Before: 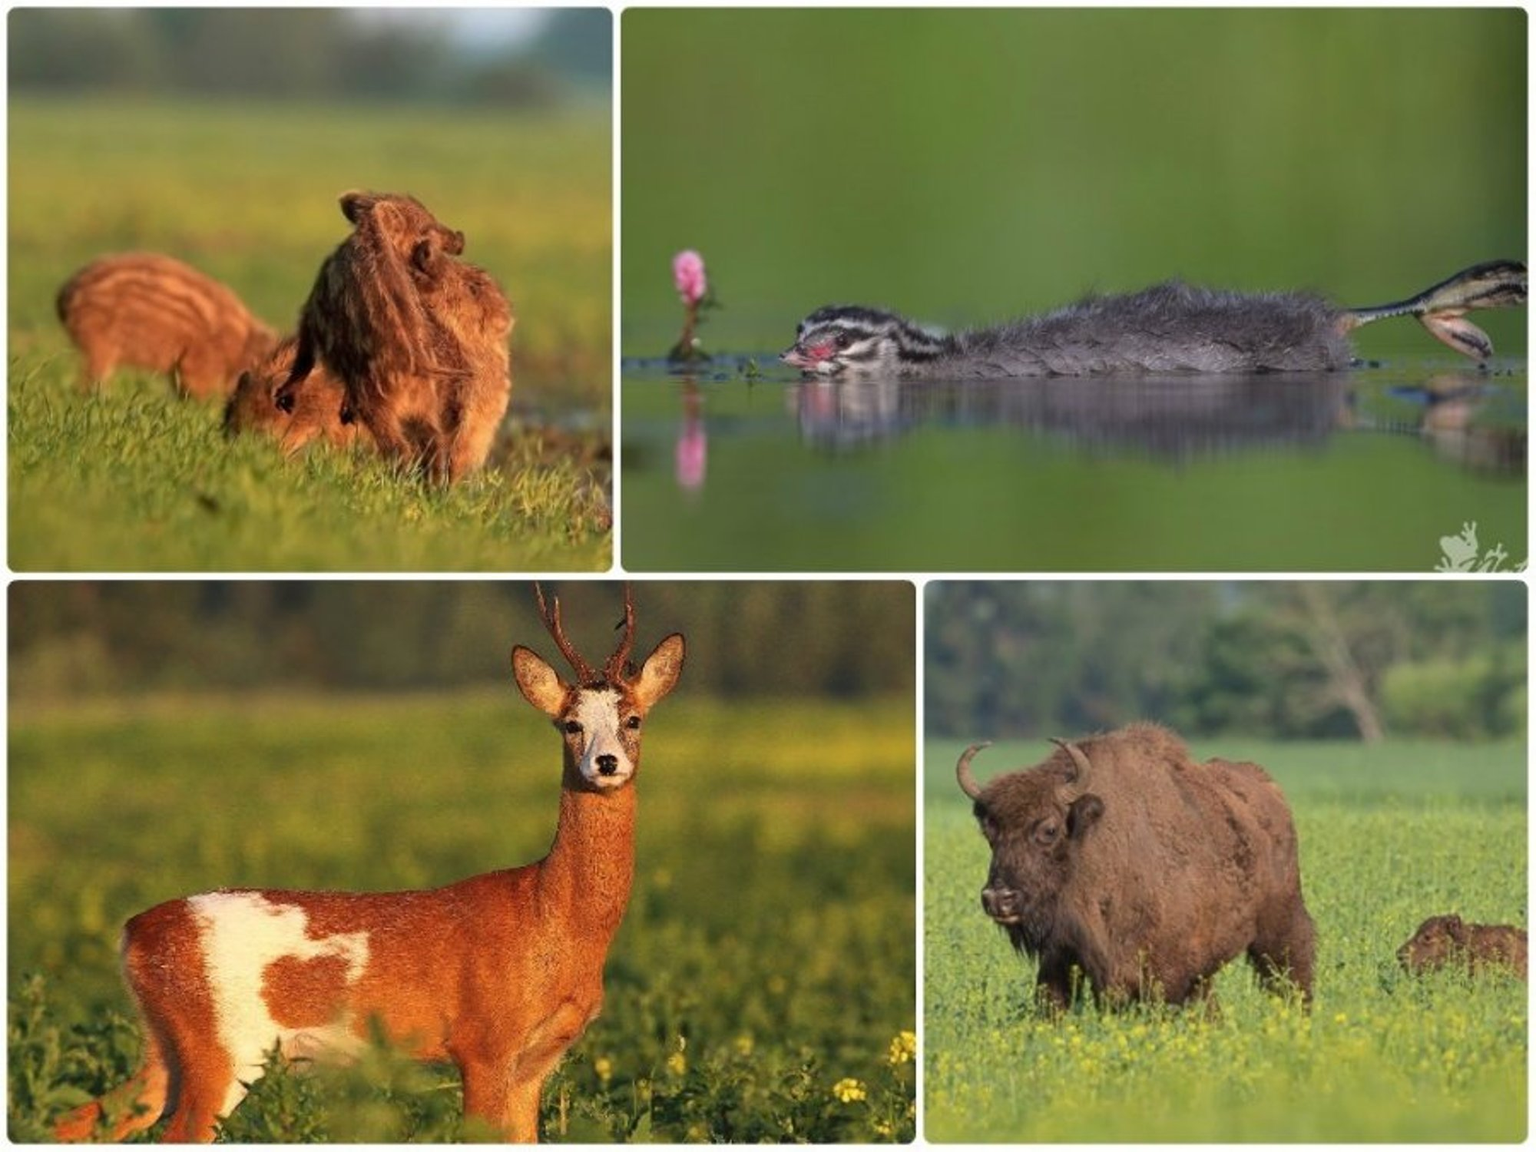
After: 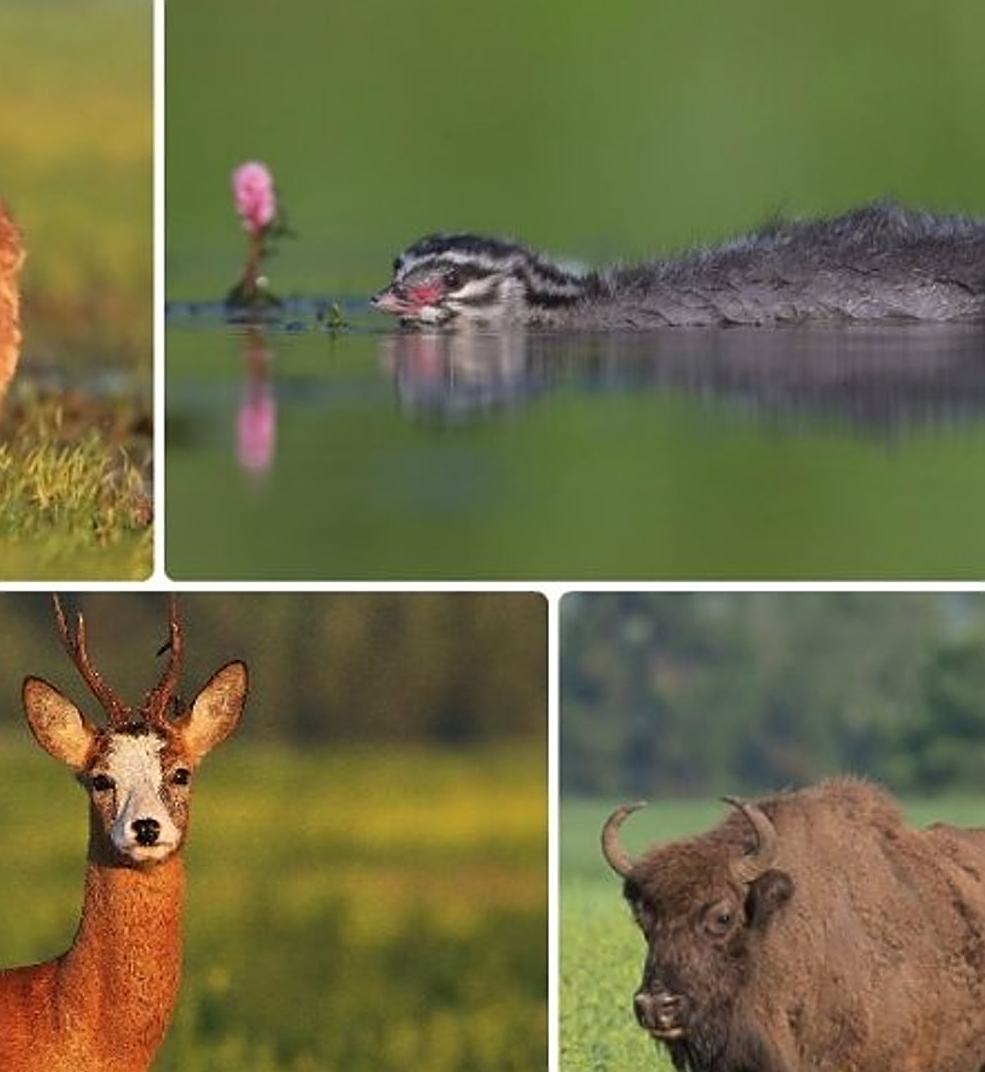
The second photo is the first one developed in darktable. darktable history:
sharpen: amount 0.581
crop: left 32.207%, top 10.959%, right 18.525%, bottom 17.537%
